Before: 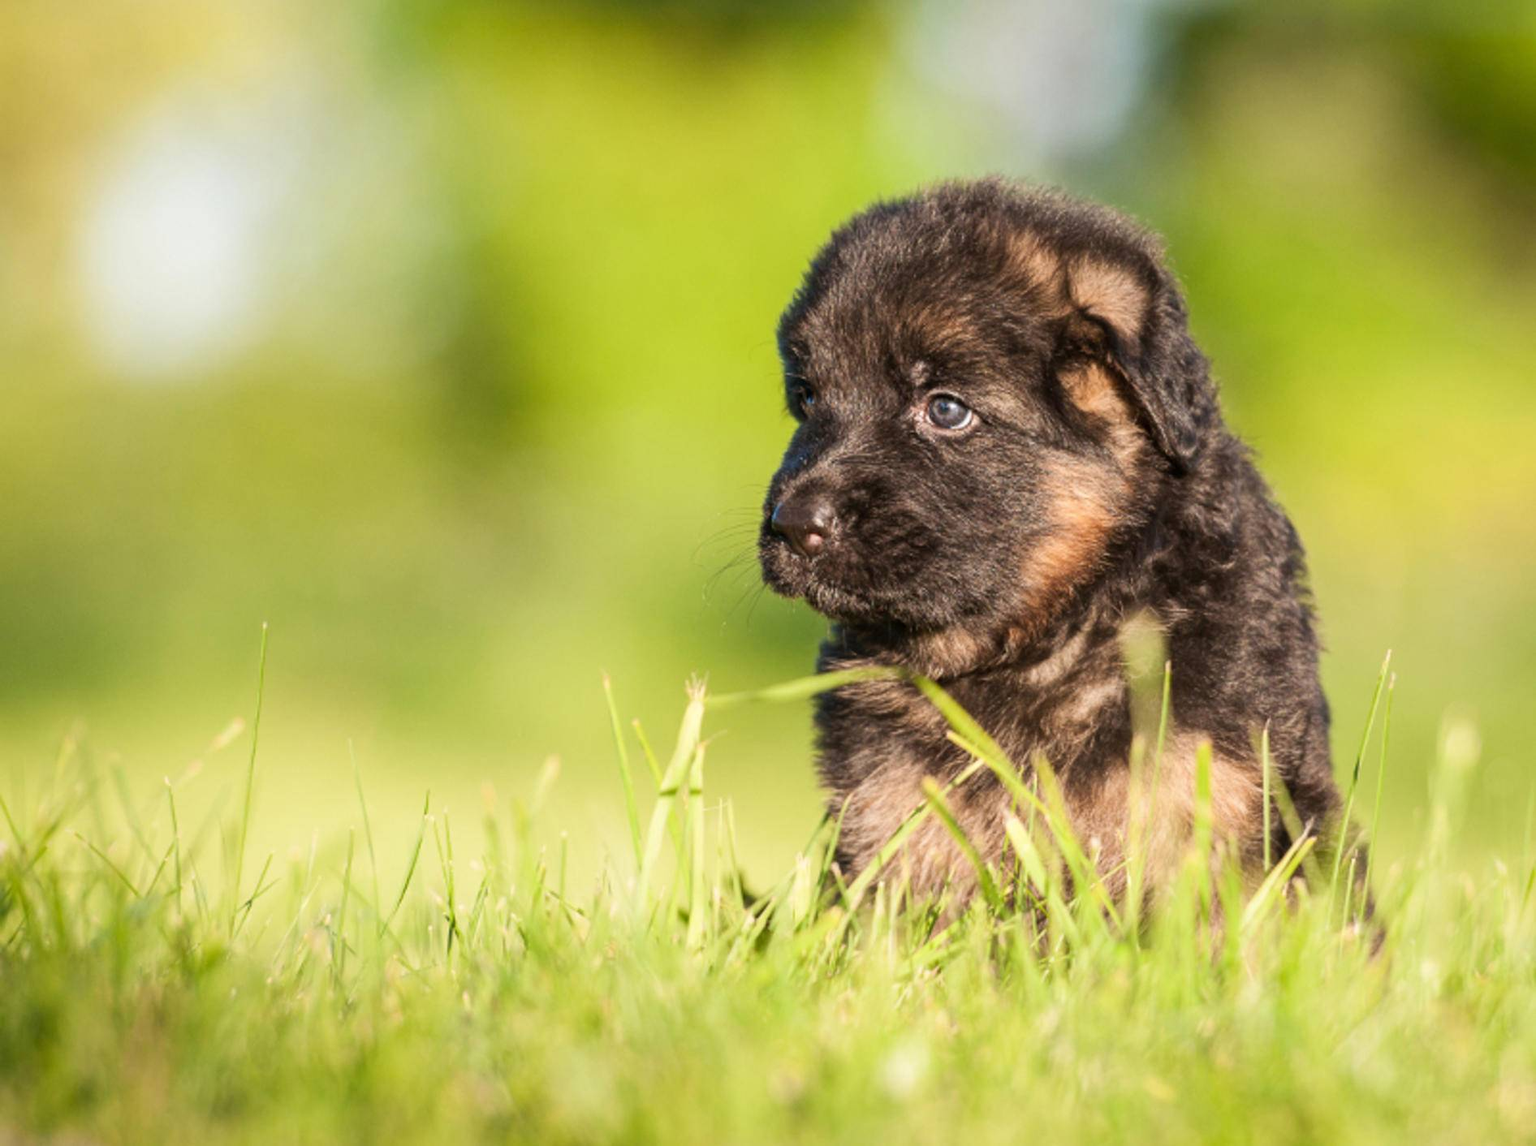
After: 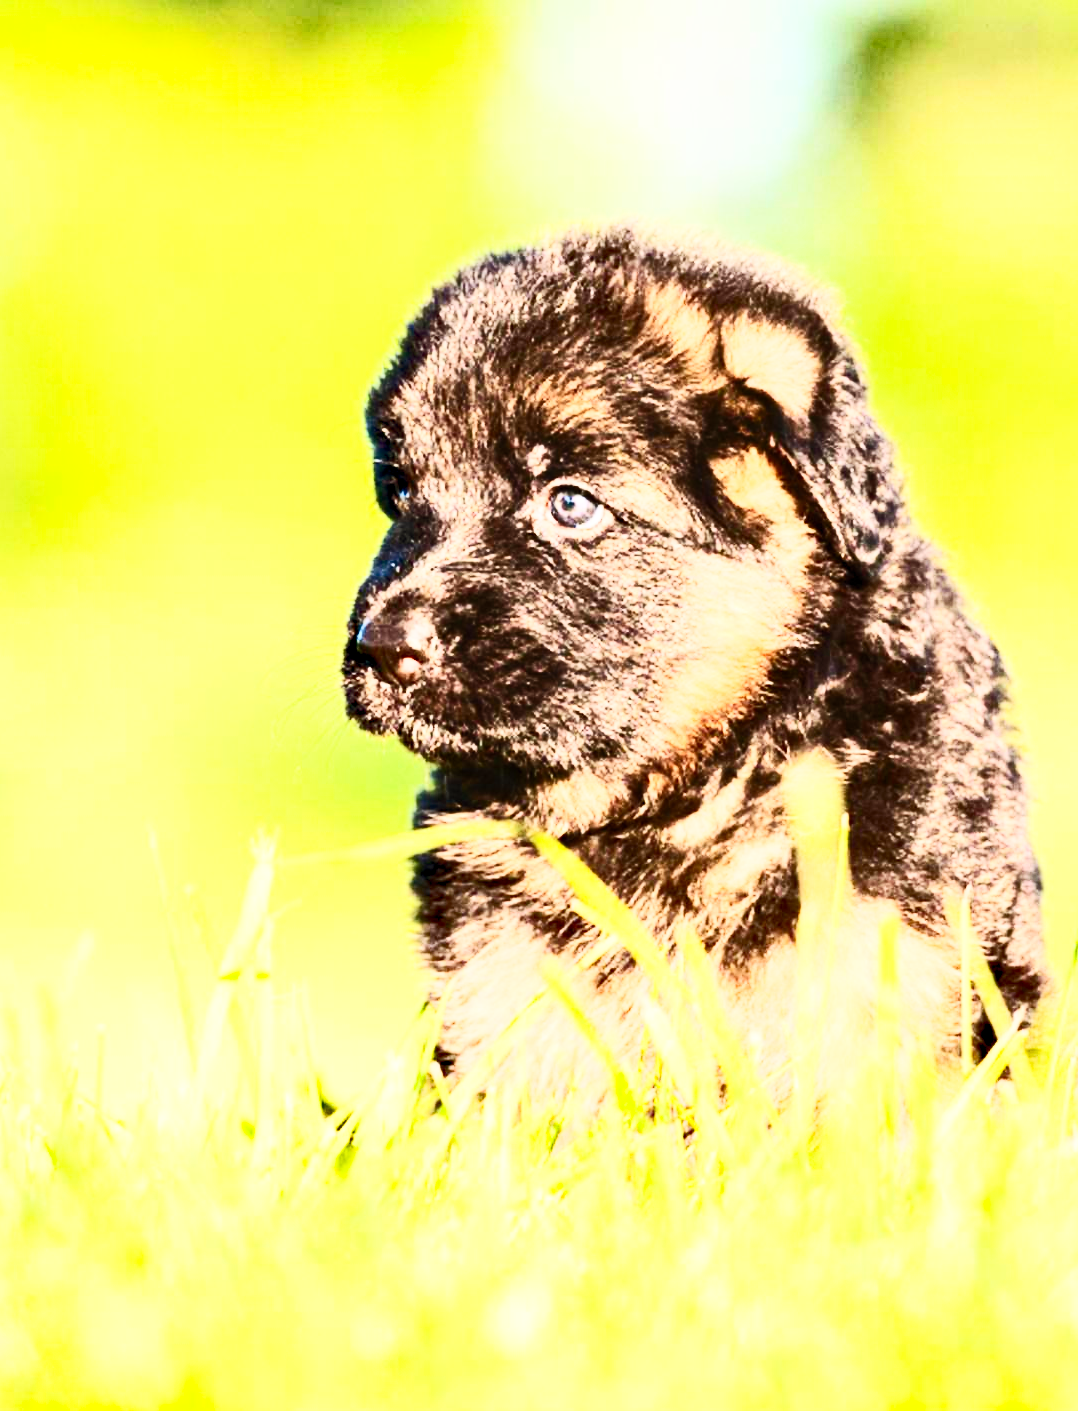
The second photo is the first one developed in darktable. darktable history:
contrast brightness saturation: contrast 0.633, brightness 0.337, saturation 0.141
crop: left 31.448%, top 0.011%, right 11.569%
base curve: curves: ch0 [(0, 0) (0.032, 0.025) (0.121, 0.166) (0.206, 0.329) (0.605, 0.79) (1, 1)], fusion 1, preserve colors none
